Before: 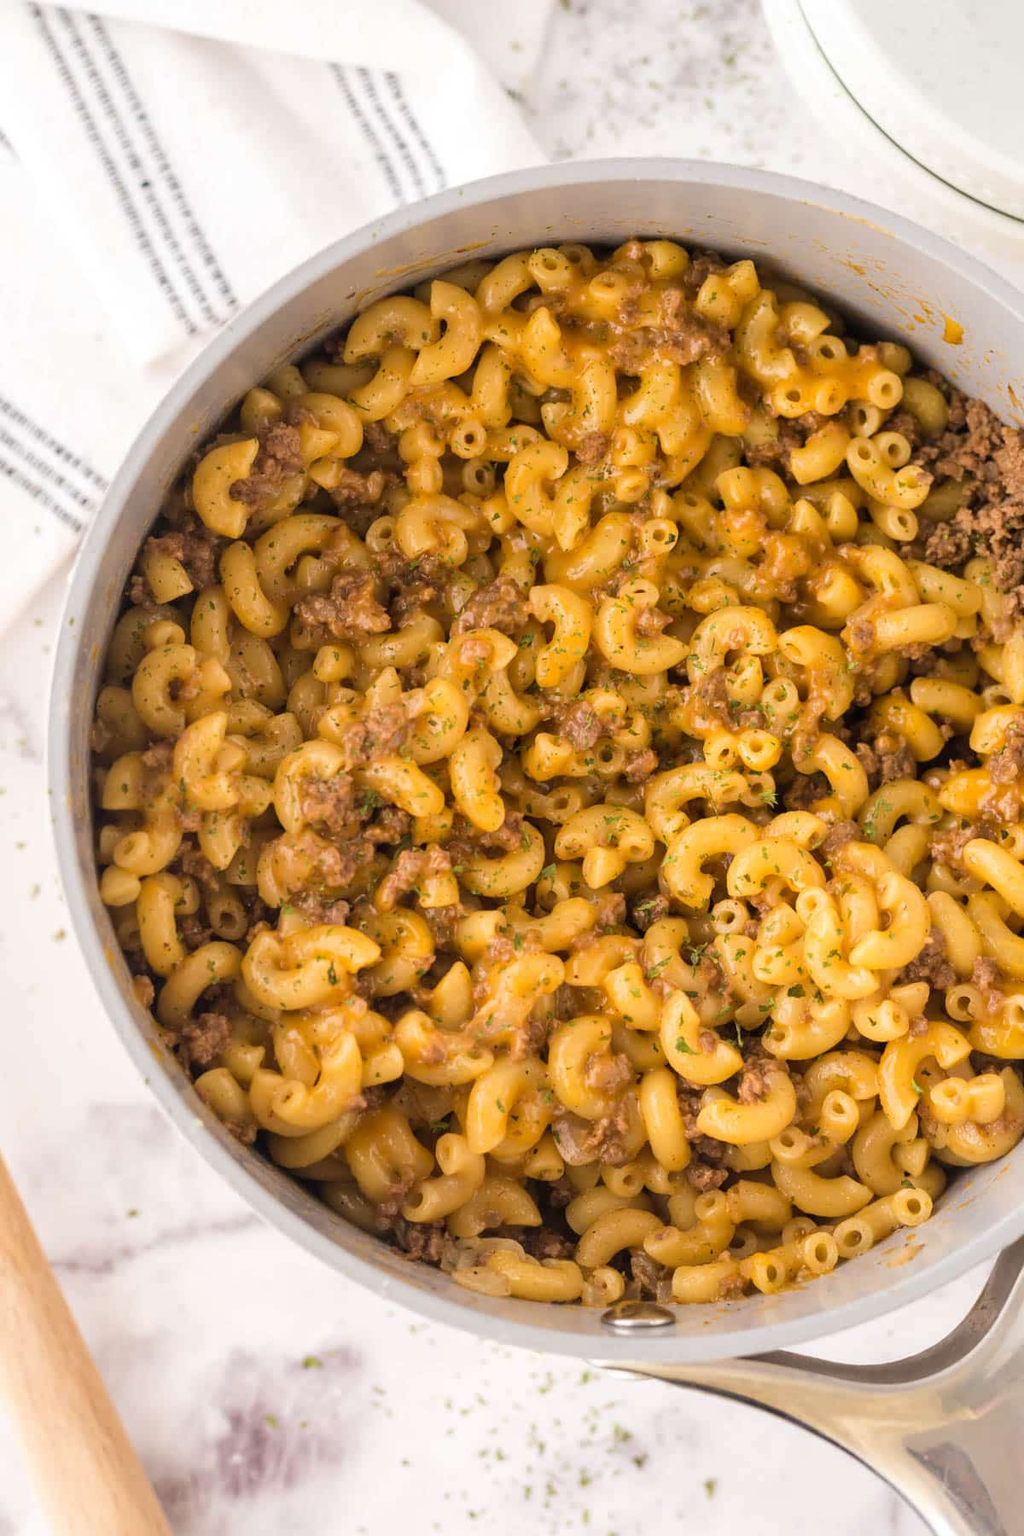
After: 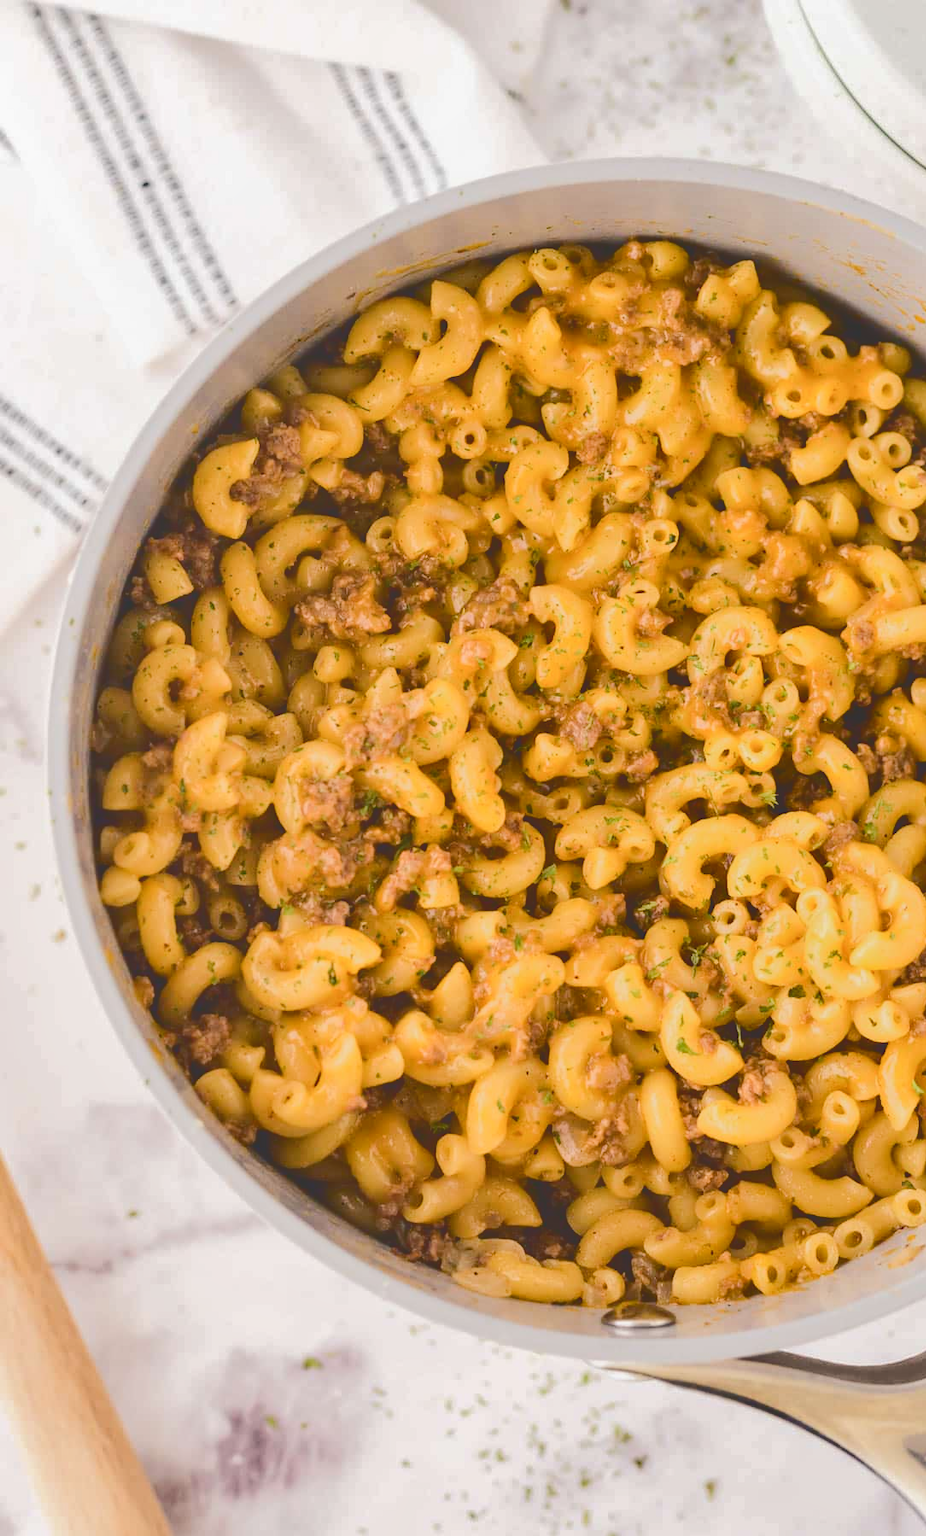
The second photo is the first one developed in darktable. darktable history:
crop: right 9.523%, bottom 0.033%
color balance rgb: shadows lift › chroma 4.124%, shadows lift › hue 253.64°, perceptual saturation grading › global saturation 0.424%, perceptual saturation grading › highlights -8.972%, perceptual saturation grading › mid-tones 18.761%, perceptual saturation grading › shadows 29.02%, global vibrance 6.108%
local contrast: highlights 69%, shadows 68%, detail 82%, midtone range 0.329
shadows and highlights: shadows 5.79, highlights color adjustment 32.35%, soften with gaussian
tone curve: curves: ch0 [(0, 0) (0.003, 0.14) (0.011, 0.141) (0.025, 0.141) (0.044, 0.142) (0.069, 0.146) (0.1, 0.151) (0.136, 0.16) (0.177, 0.182) (0.224, 0.214) (0.277, 0.272) (0.335, 0.35) (0.399, 0.453) (0.468, 0.548) (0.543, 0.634) (0.623, 0.715) (0.709, 0.778) (0.801, 0.848) (0.898, 0.902) (1, 1)], color space Lab, independent channels, preserve colors none
